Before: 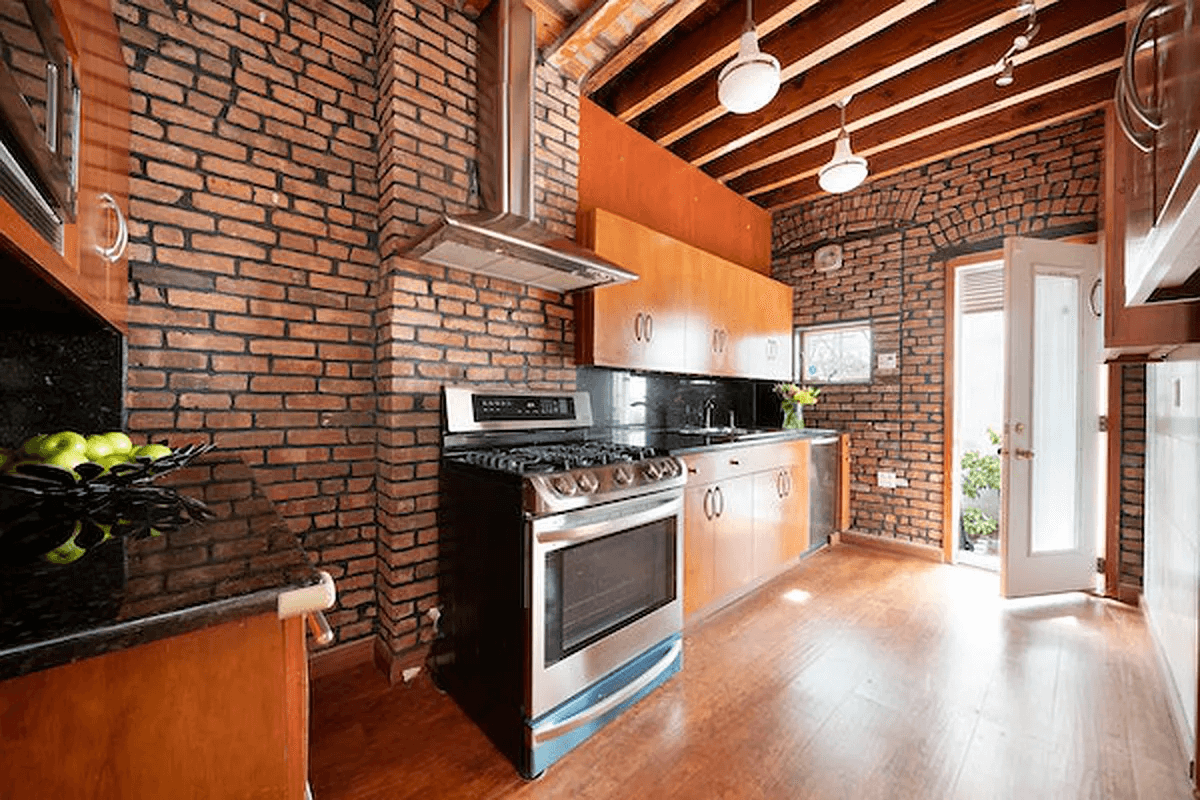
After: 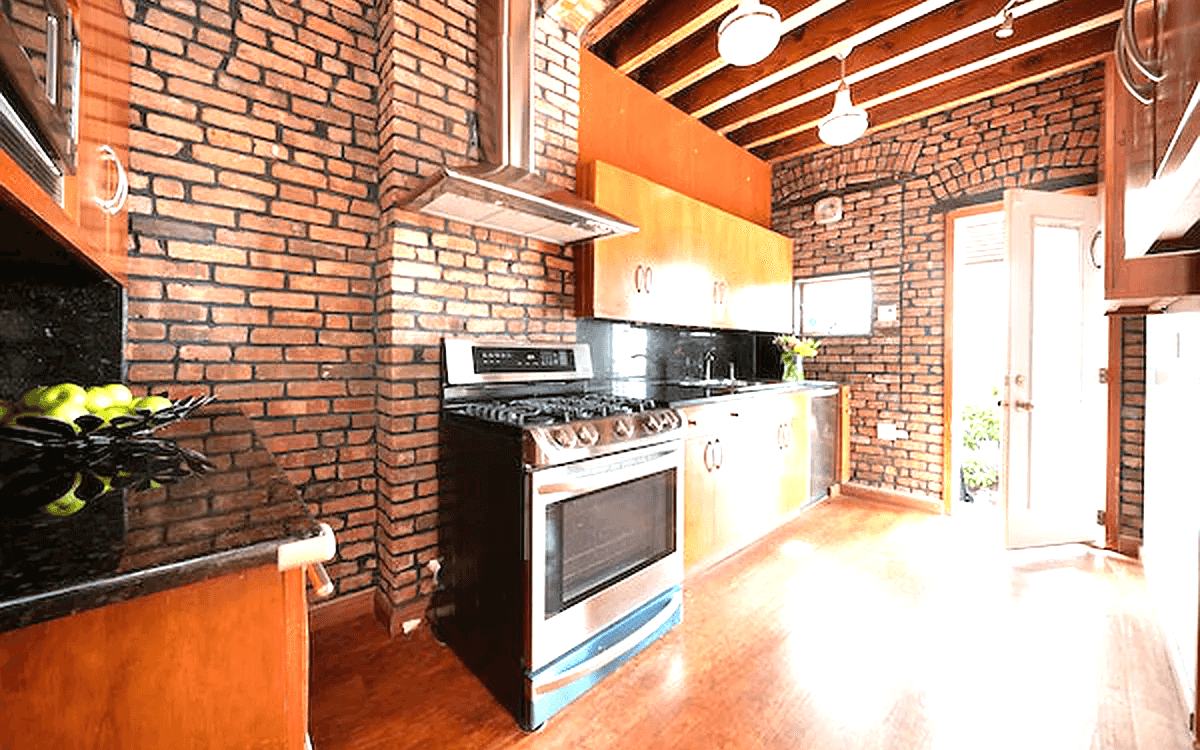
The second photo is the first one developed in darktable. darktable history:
crop and rotate: top 6.25%
exposure: black level correction 0, exposure 1.125 EV, compensate exposure bias true, compensate highlight preservation false
